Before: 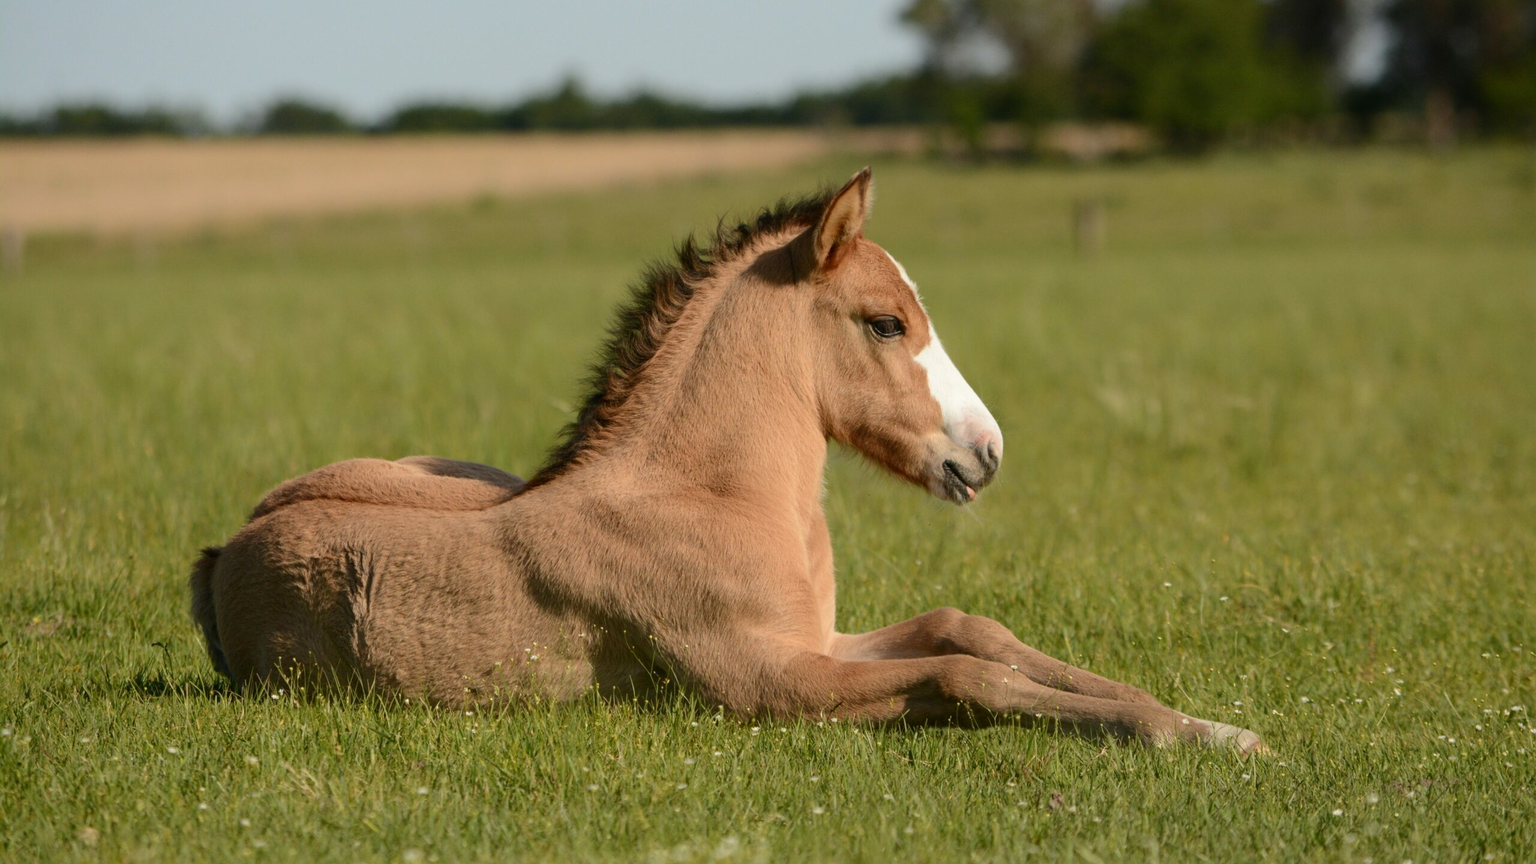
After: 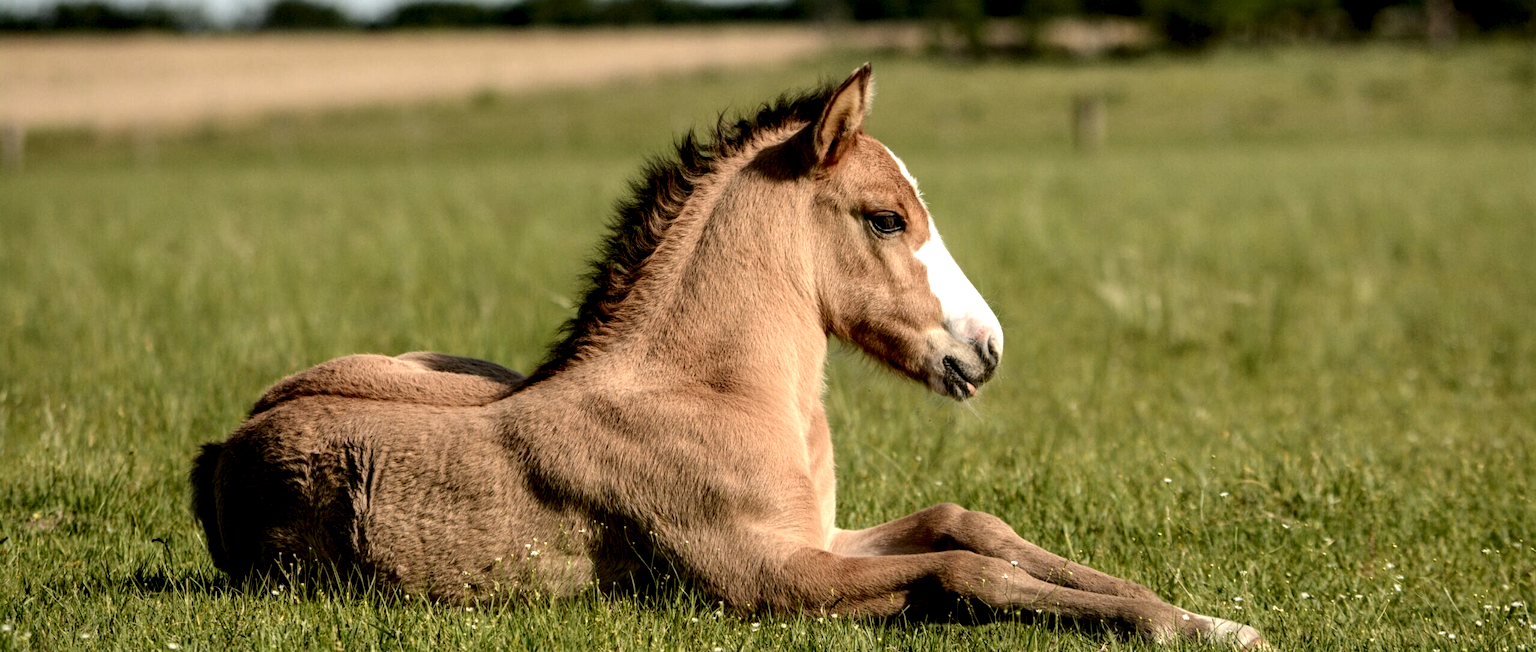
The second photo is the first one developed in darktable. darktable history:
local contrast: highlights 21%, detail 195%
crop and rotate: top 12.133%, bottom 12.375%
